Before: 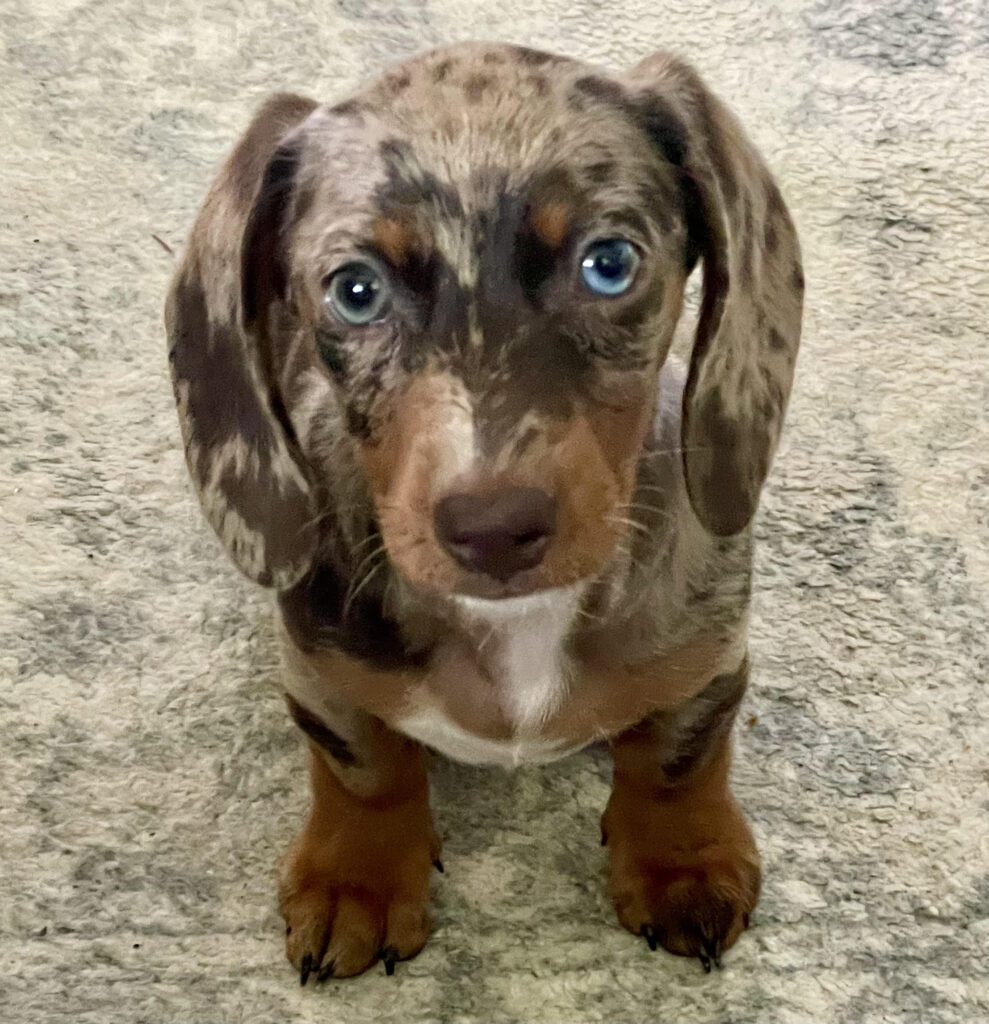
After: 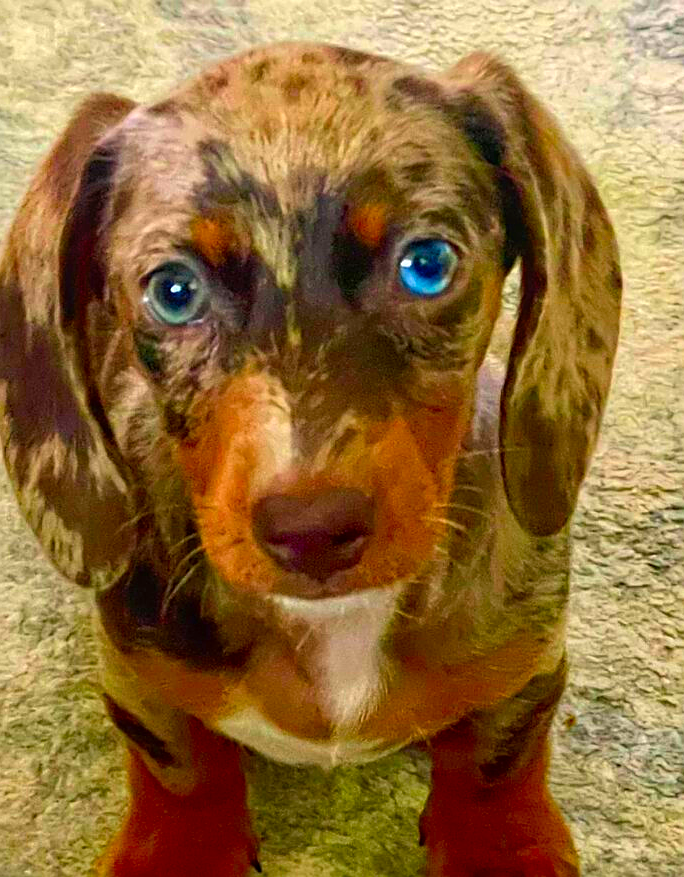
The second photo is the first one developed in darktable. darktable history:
crop: left 18.431%, right 12.384%, bottom 14.328%
local contrast: detail 110%
shadows and highlights: shadows 11.6, white point adjustment 1.11, highlights -0.448, soften with gaussian
color correction: highlights b* 0.035, saturation 2.99
sharpen: on, module defaults
